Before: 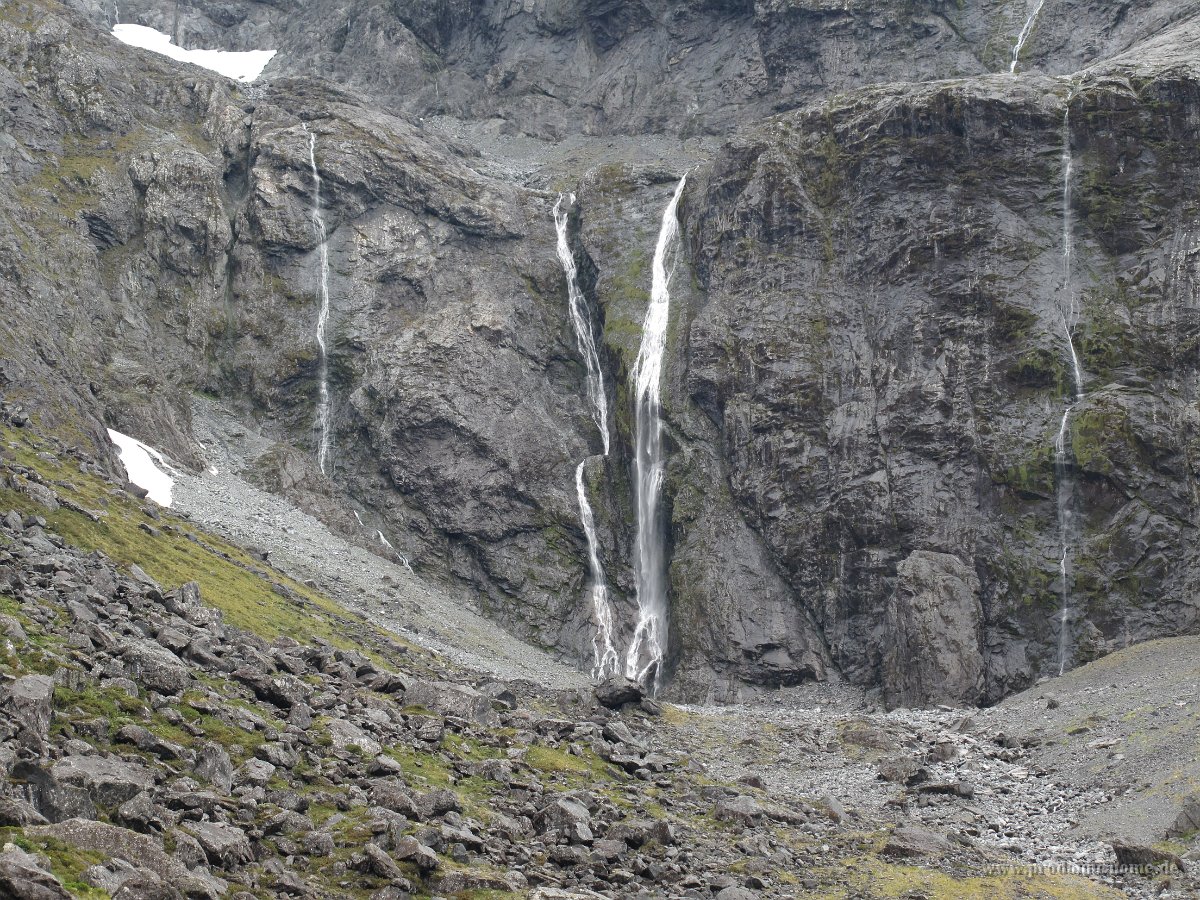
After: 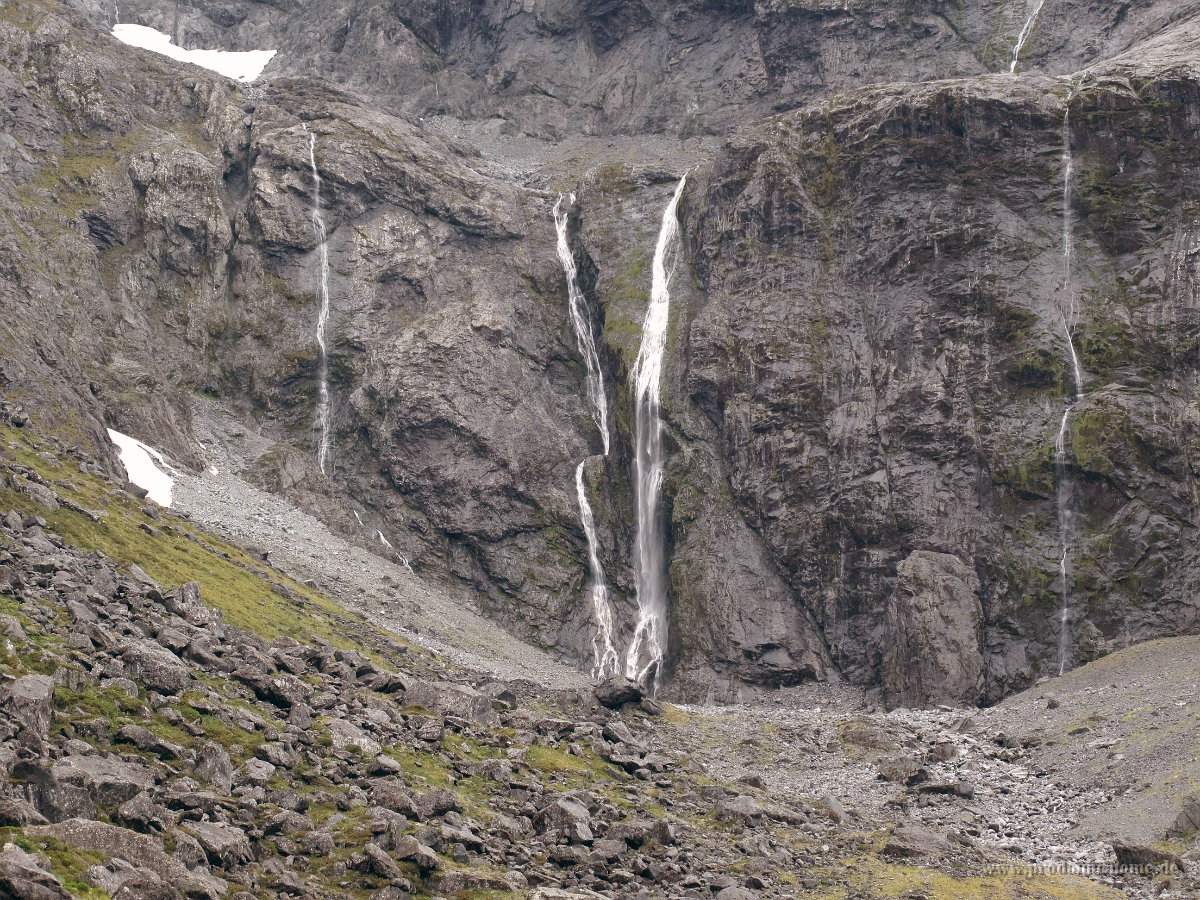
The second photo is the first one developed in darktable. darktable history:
white balance: emerald 1
color balance: lift [0.998, 0.998, 1.001, 1.002], gamma [0.995, 1.025, 0.992, 0.975], gain [0.995, 1.02, 0.997, 0.98]
